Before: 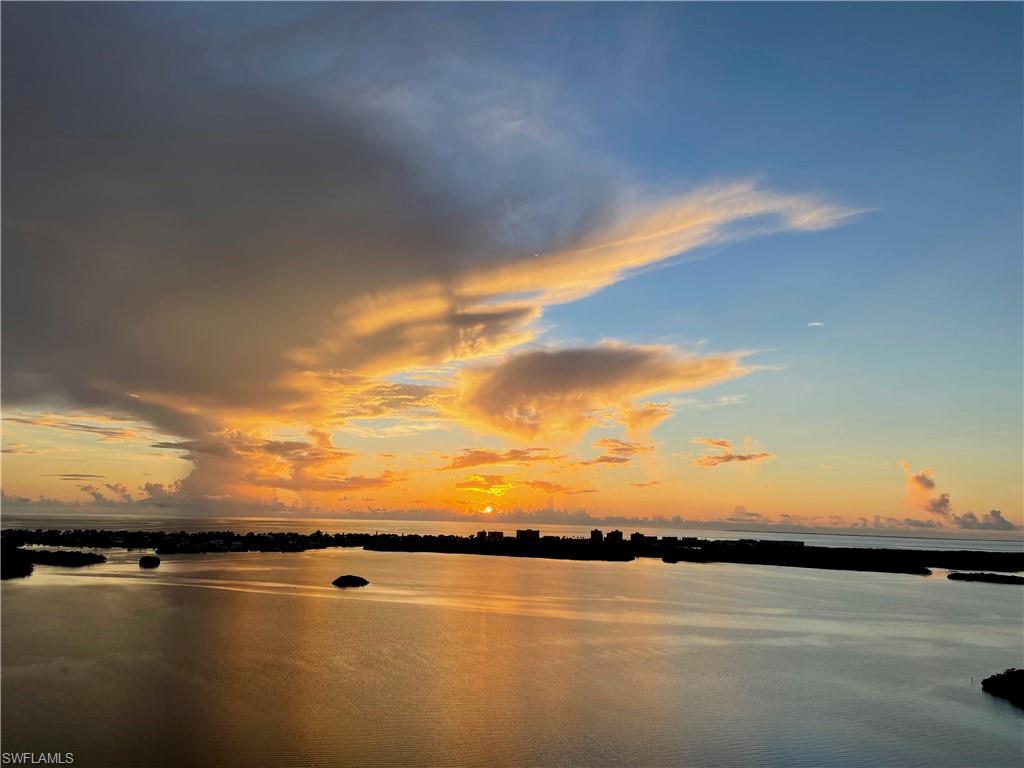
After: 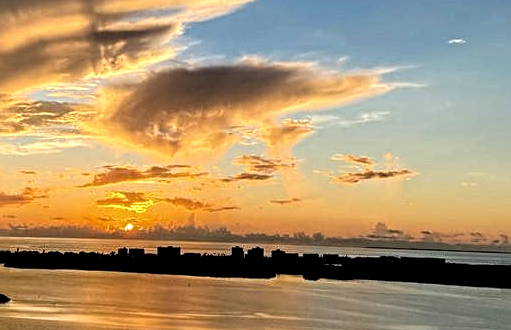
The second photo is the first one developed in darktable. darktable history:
sharpen: radius 3.969
crop: left 35.125%, top 36.877%, right 14.953%, bottom 20.11%
local contrast: highlights 18%, detail 187%
